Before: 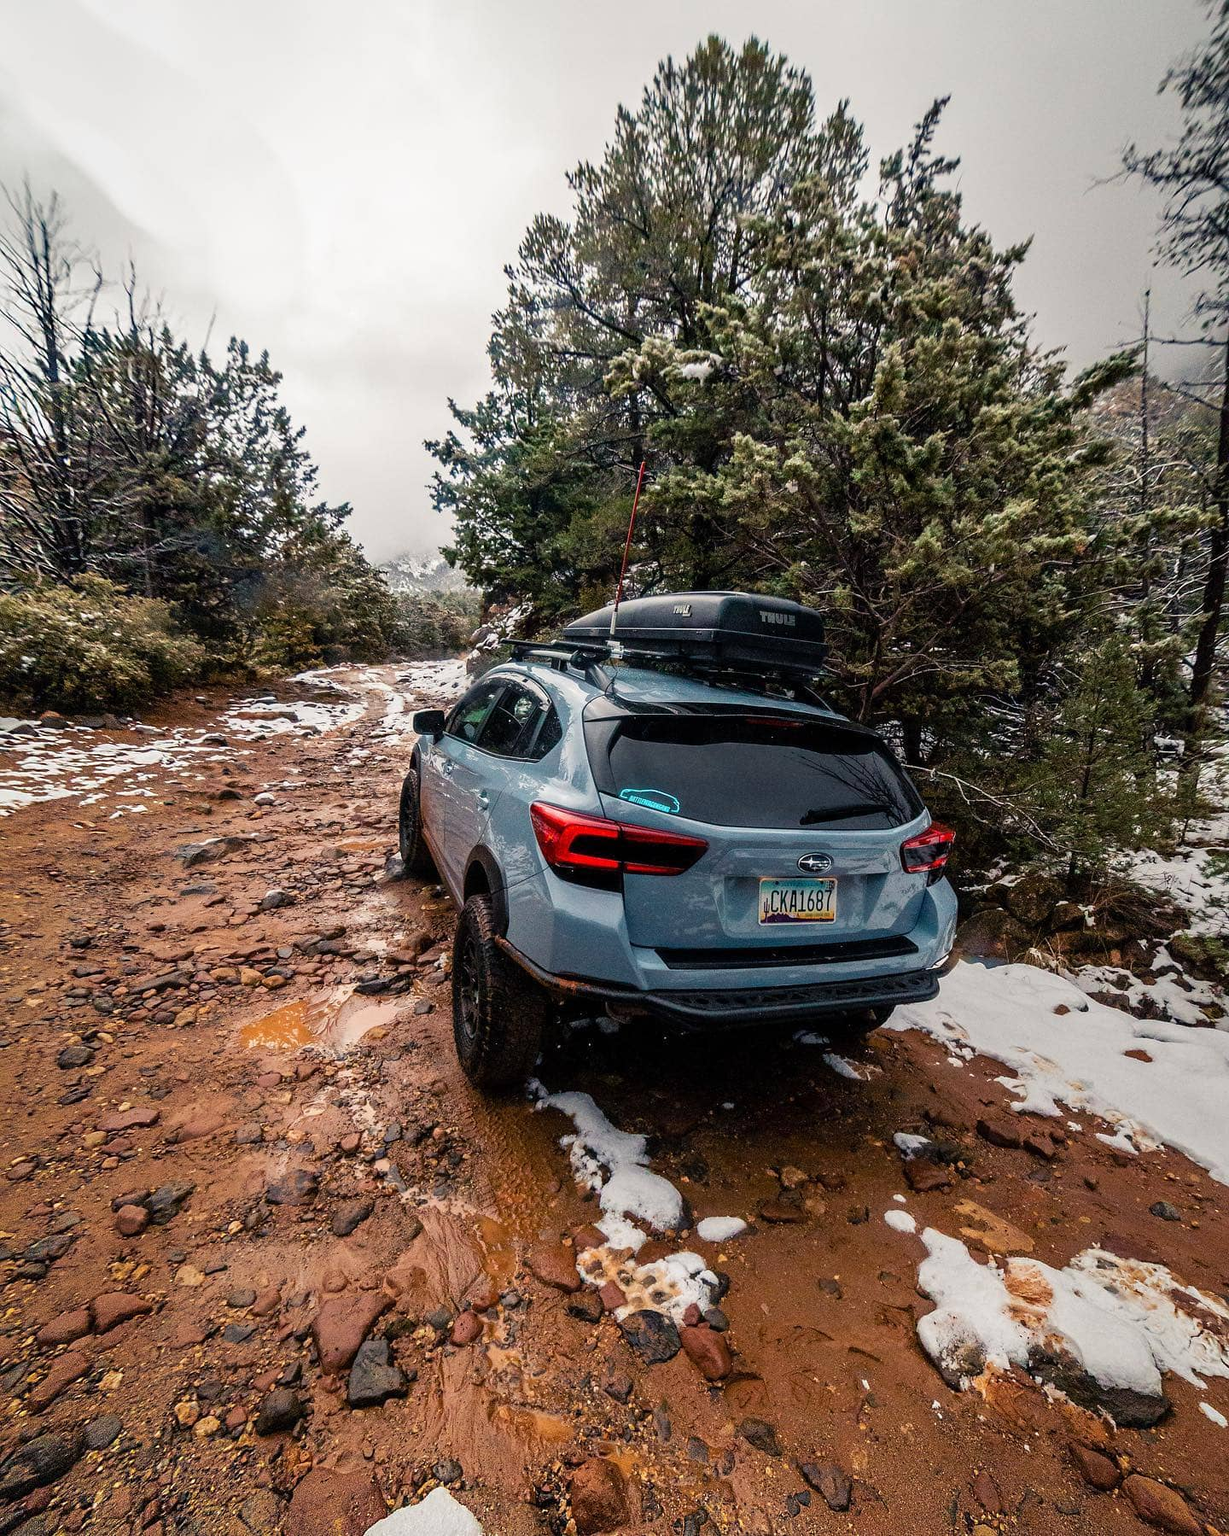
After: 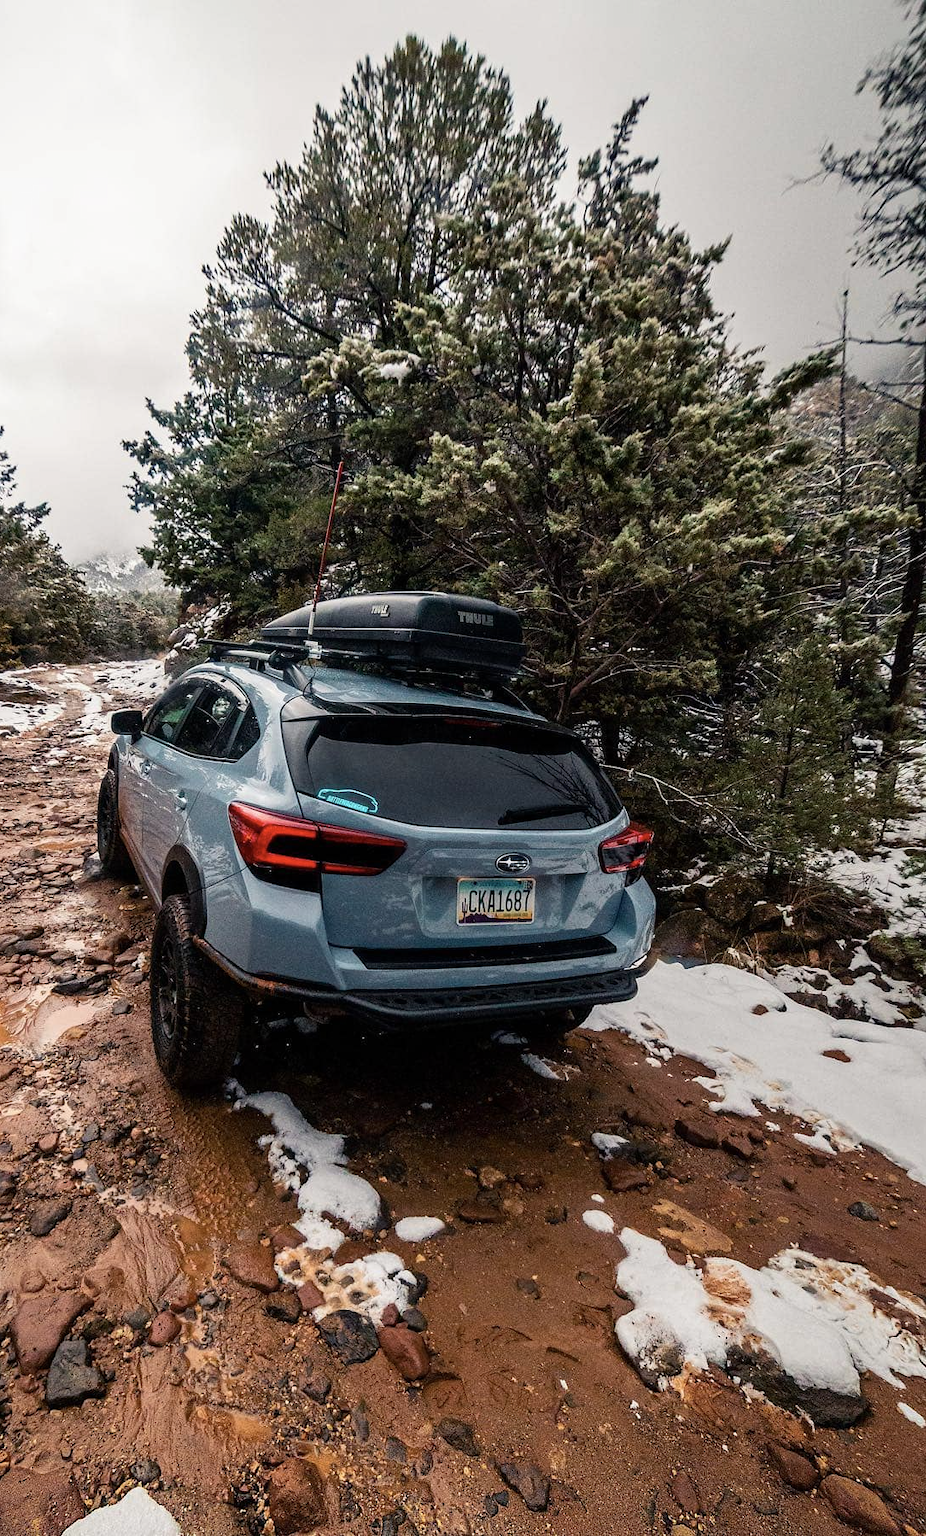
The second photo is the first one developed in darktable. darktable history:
contrast brightness saturation: contrast 0.11, saturation -0.17
crop and rotate: left 24.6%
